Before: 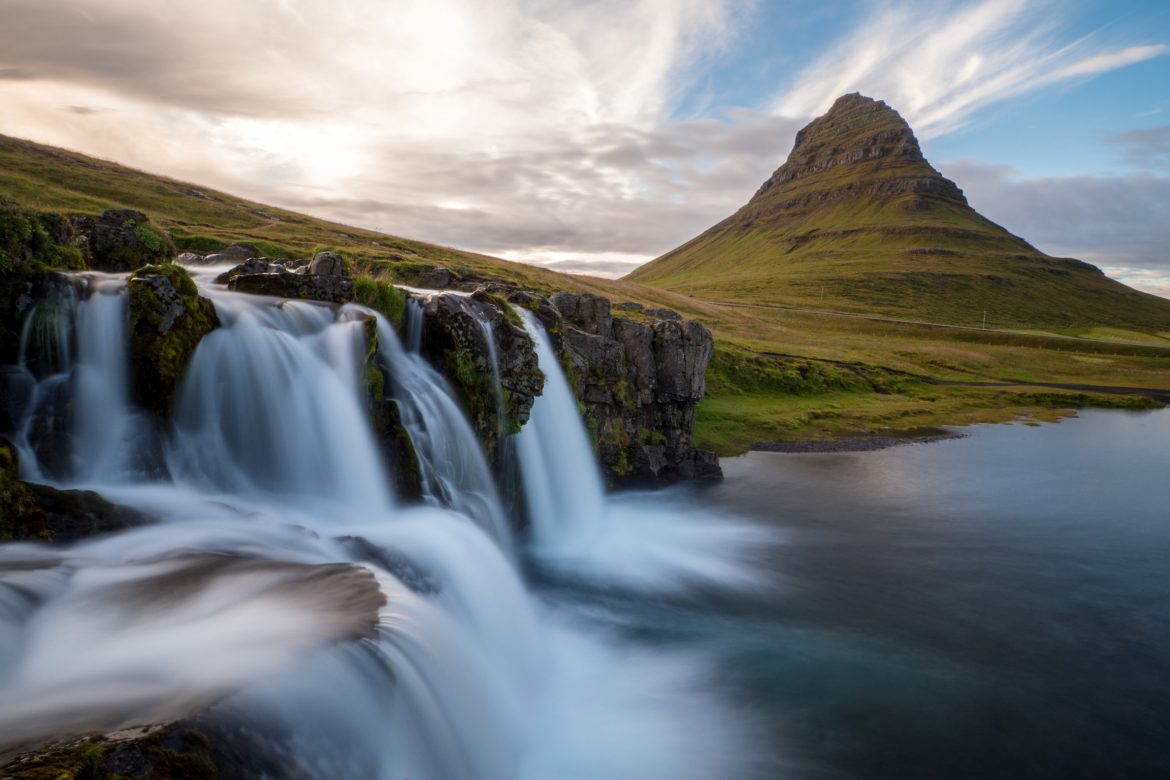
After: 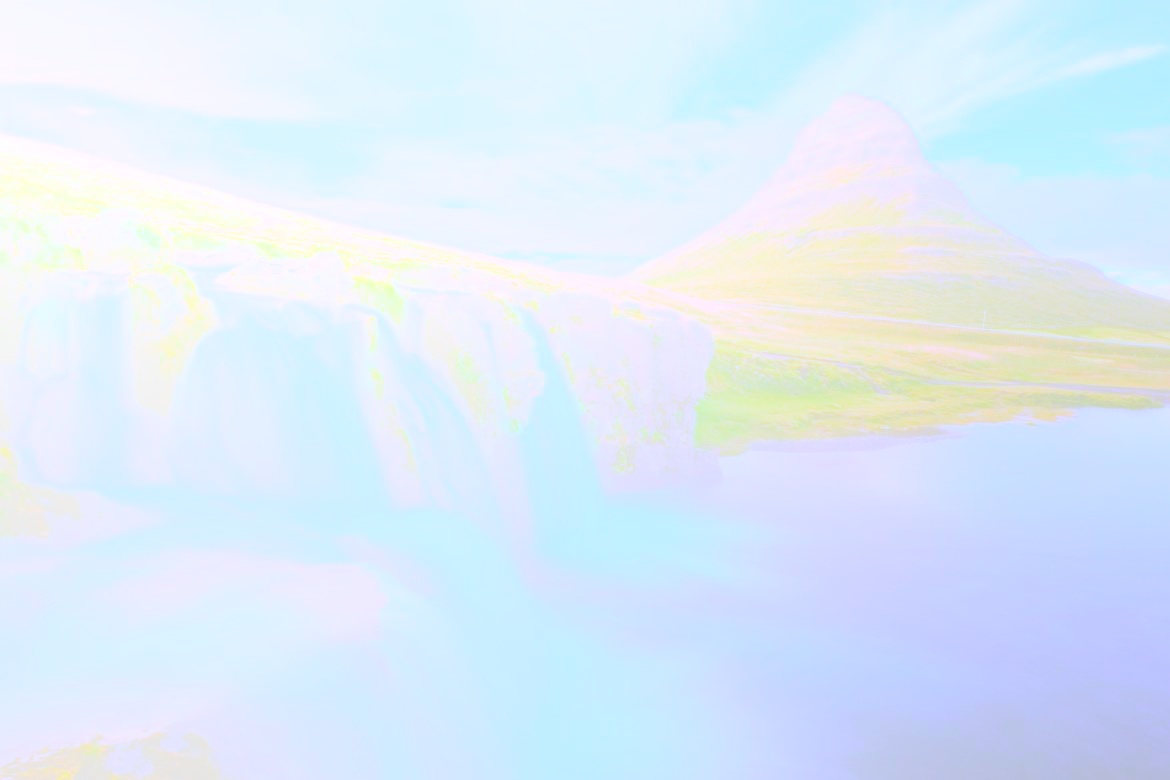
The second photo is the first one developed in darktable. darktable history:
bloom: size 85%, threshold 5%, strength 85%
white balance: red 0.98, blue 1.61
color calibration: illuminant Planckian (black body), x 0.368, y 0.361, temperature 4275.92 K
